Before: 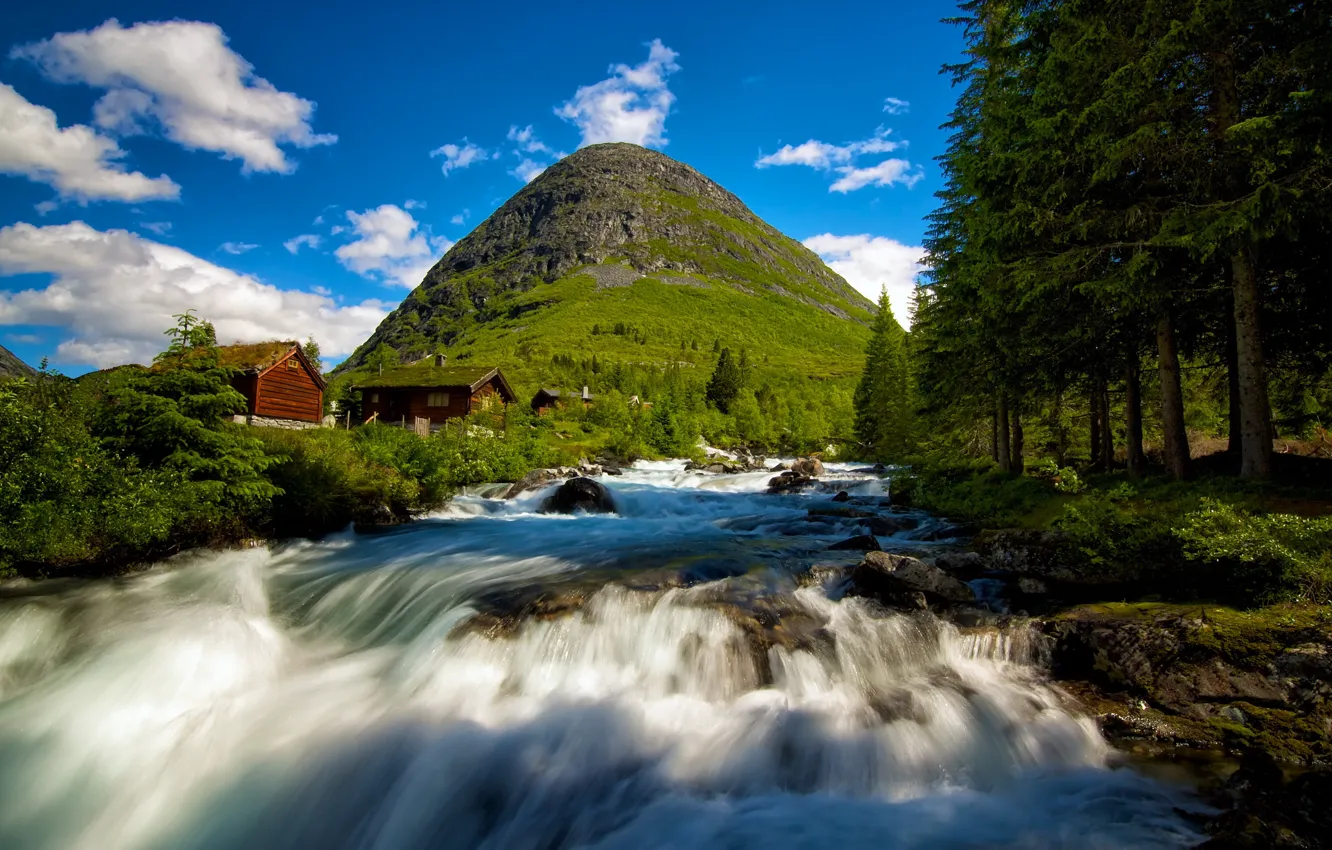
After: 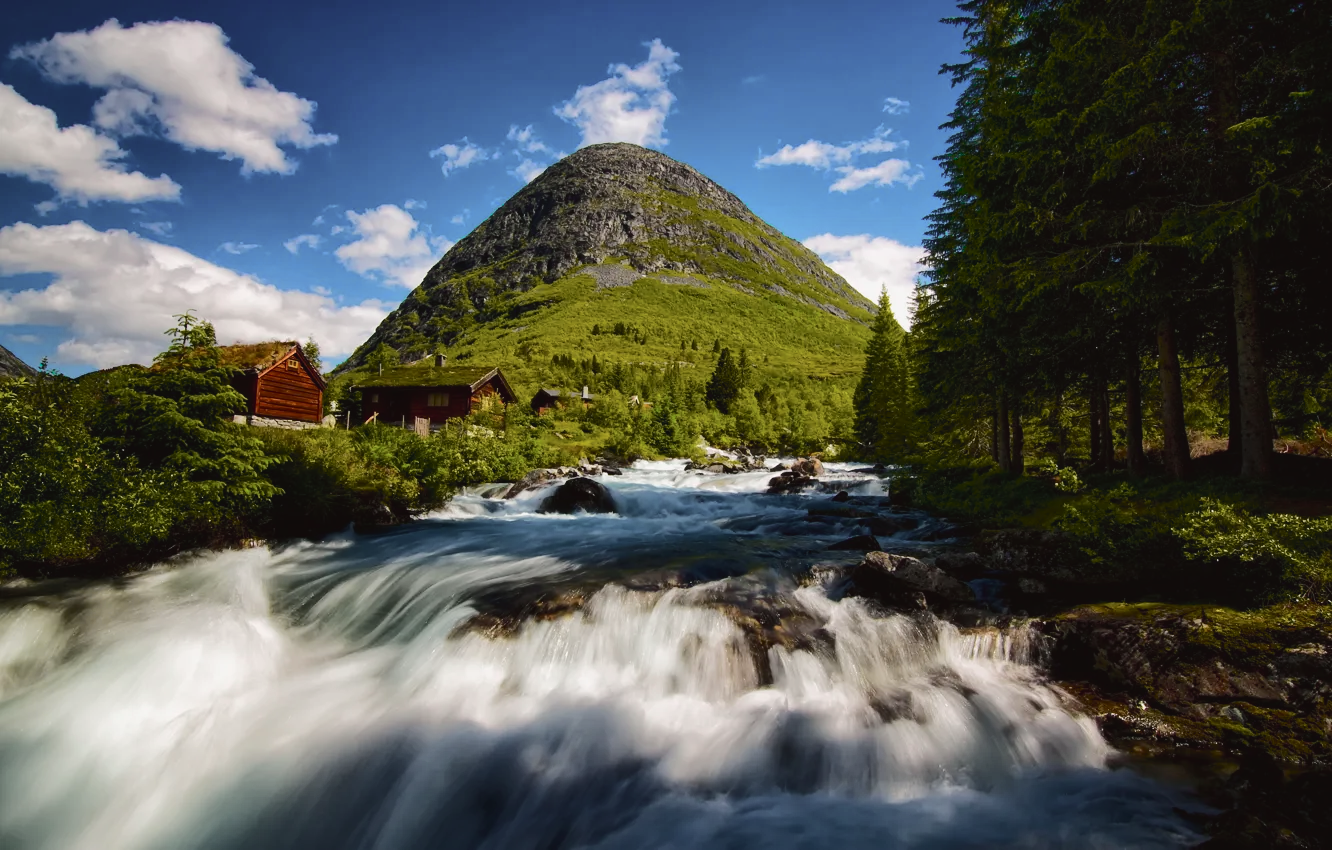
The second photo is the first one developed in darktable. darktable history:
tone curve: curves: ch0 [(0, 0.032) (0.094, 0.08) (0.265, 0.208) (0.41, 0.417) (0.485, 0.524) (0.638, 0.673) (0.845, 0.828) (0.994, 0.964)]; ch1 [(0, 0) (0.161, 0.092) (0.37, 0.302) (0.437, 0.456) (0.469, 0.482) (0.498, 0.504) (0.576, 0.583) (0.644, 0.638) (0.725, 0.765) (1, 1)]; ch2 [(0, 0) (0.352, 0.403) (0.45, 0.469) (0.502, 0.504) (0.54, 0.521) (0.589, 0.576) (1, 1)], color space Lab, independent channels, preserve colors none
